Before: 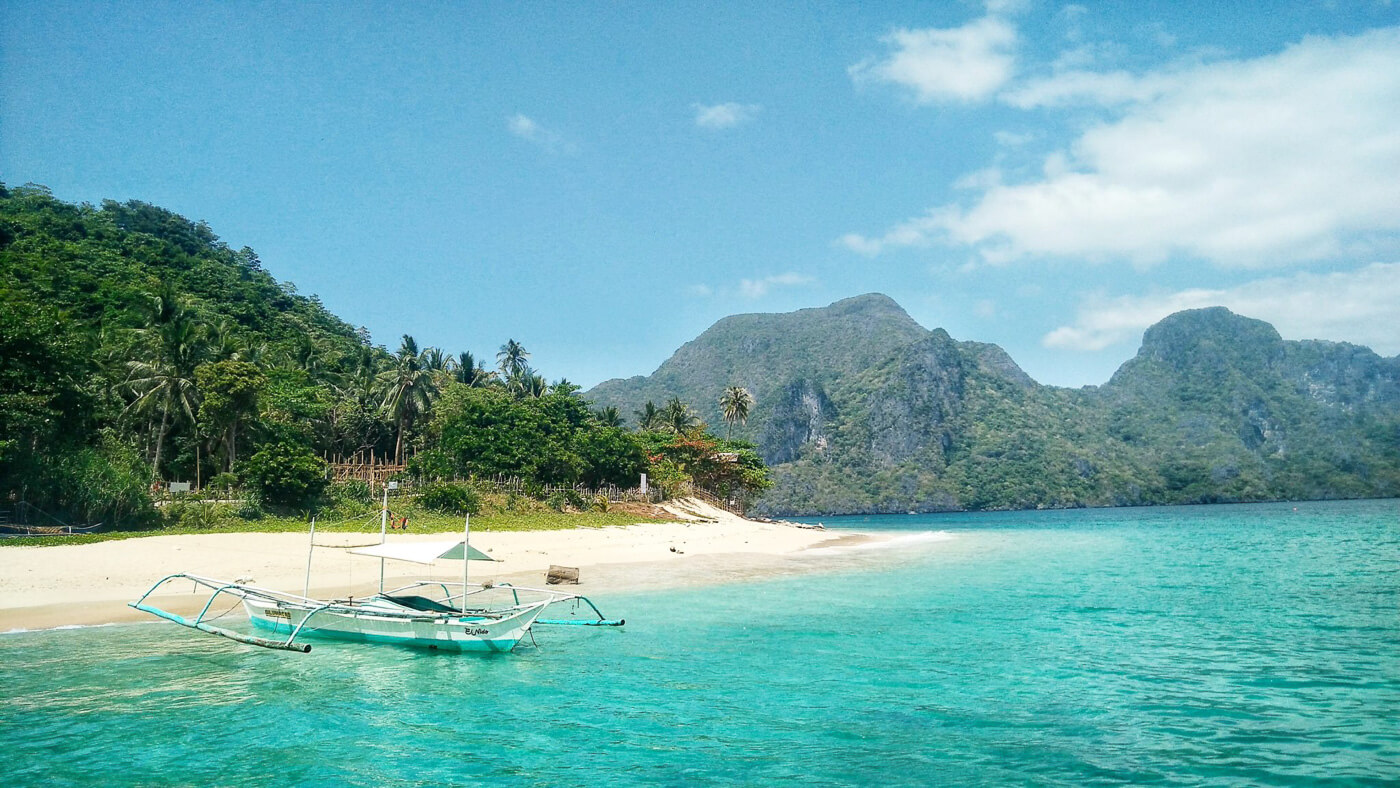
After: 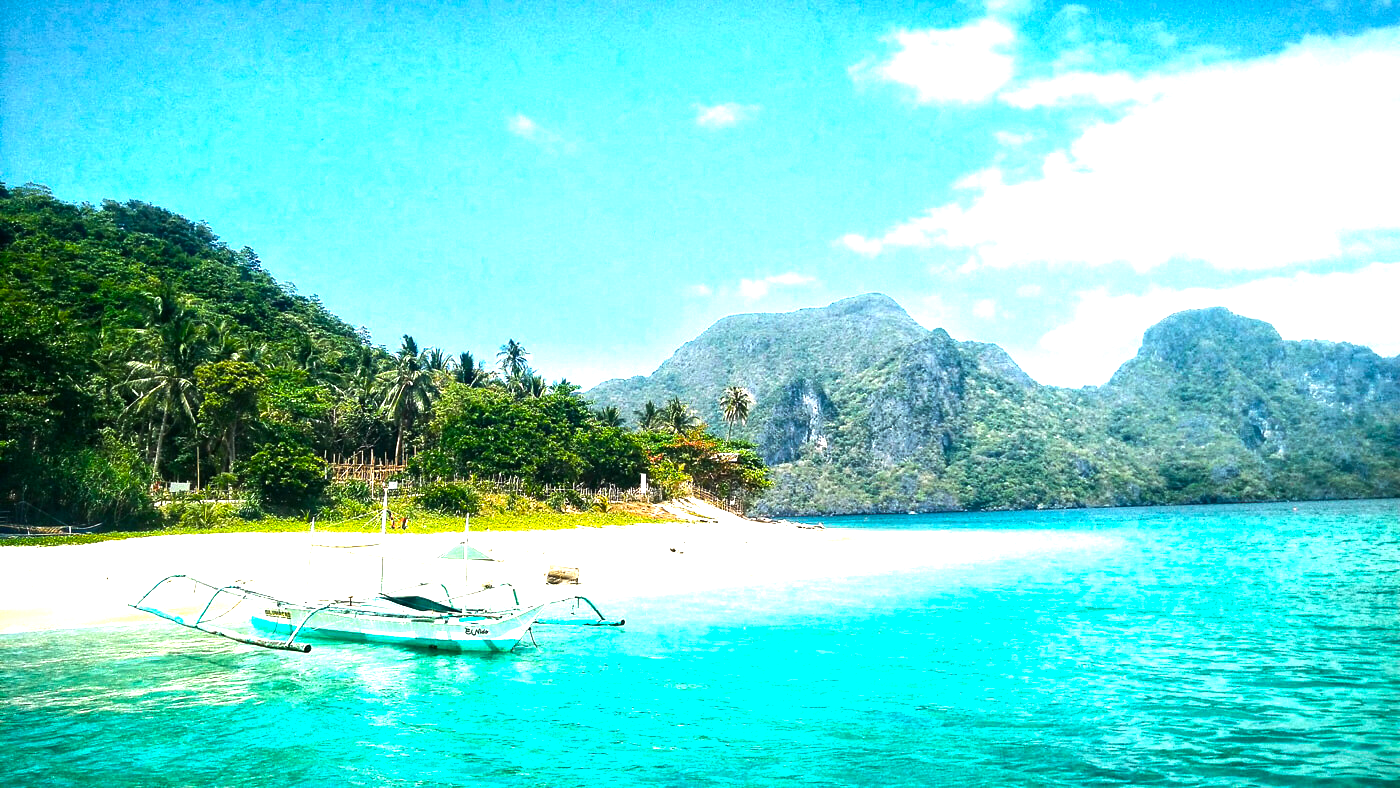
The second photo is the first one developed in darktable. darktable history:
vignetting: brightness -0.313, saturation -0.046, automatic ratio true
color balance rgb: shadows lift › chroma 0.86%, shadows lift › hue 110.09°, perceptual saturation grading › global saturation 31.253%, perceptual brilliance grading › highlights 47.825%, perceptual brilliance grading › mid-tones 22.337%, perceptual brilliance grading › shadows -6.006%
